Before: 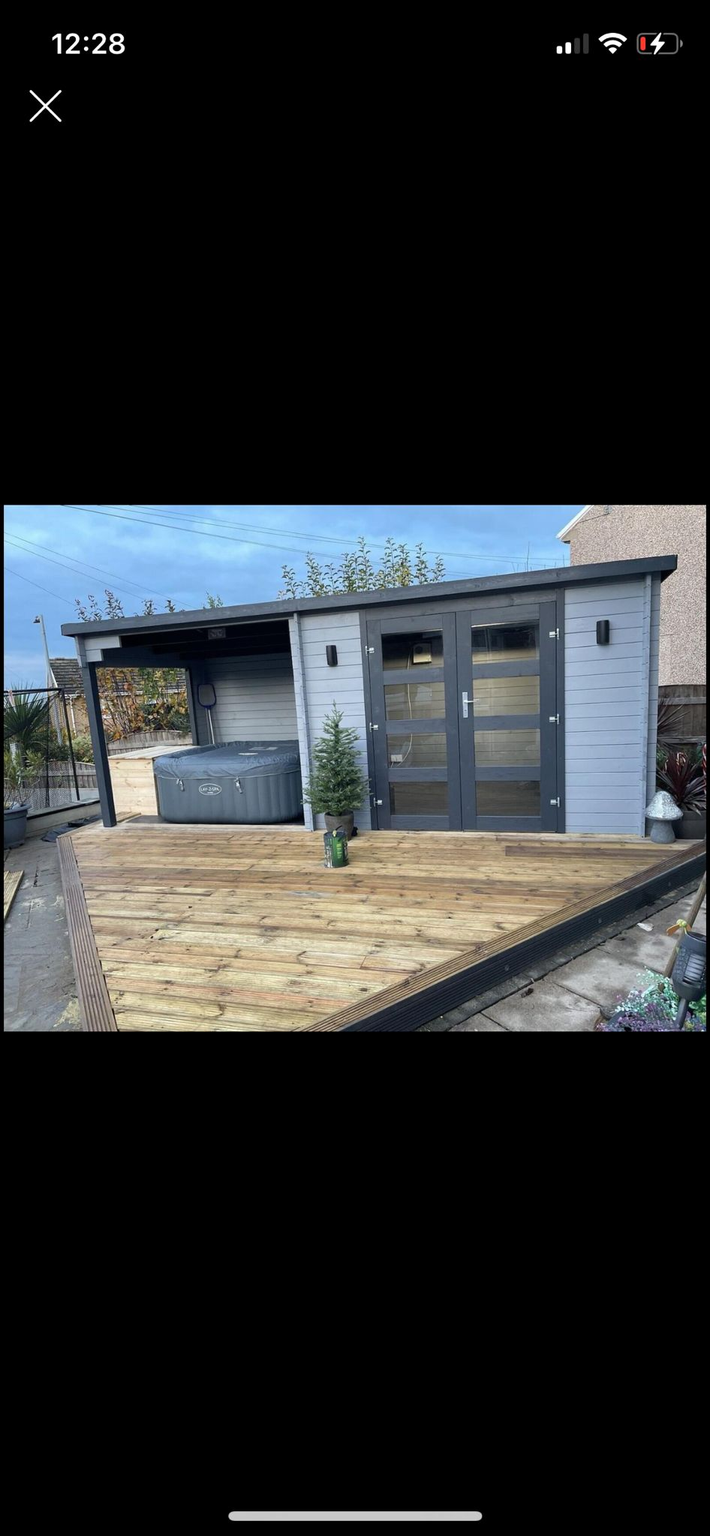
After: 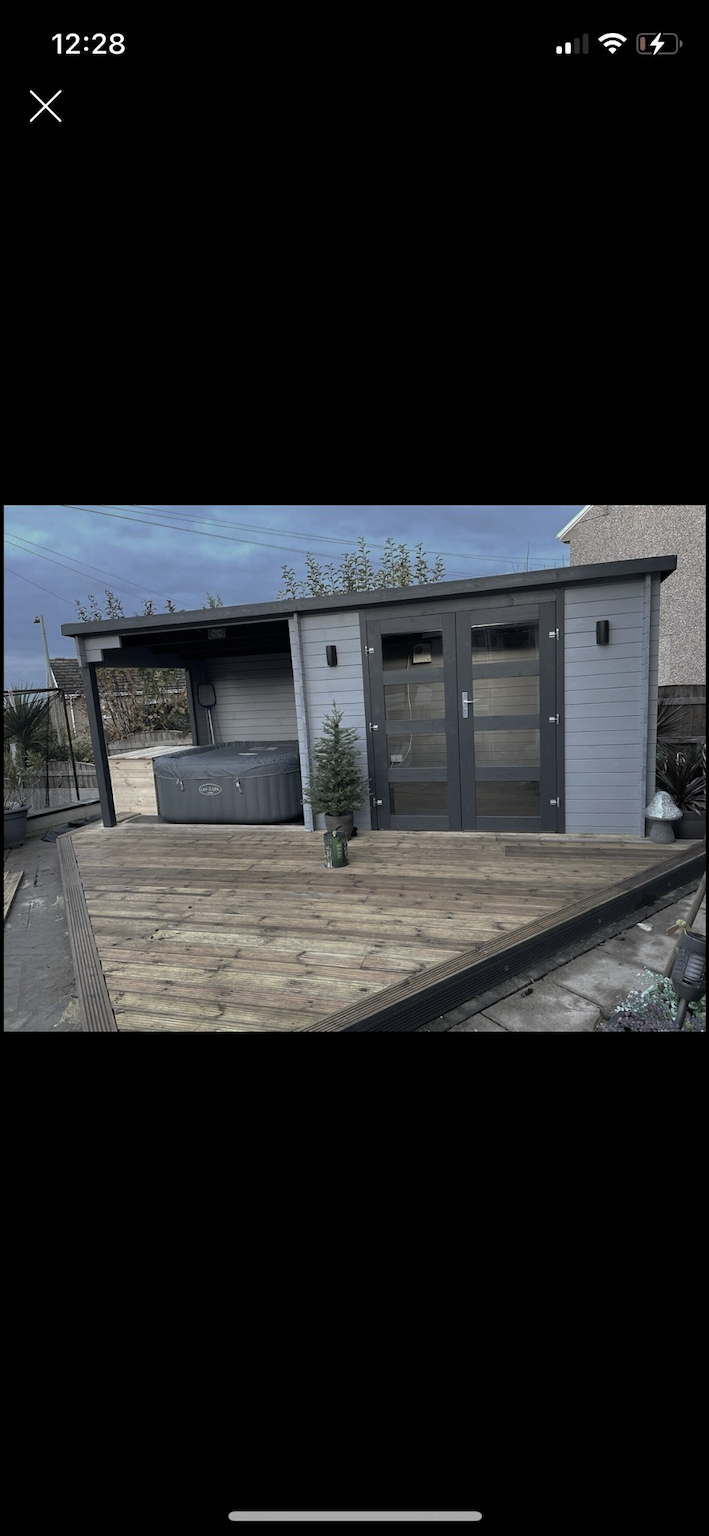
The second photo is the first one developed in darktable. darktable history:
color zones: curves: ch0 [(0, 0.487) (0.241, 0.395) (0.434, 0.373) (0.658, 0.412) (0.838, 0.487)]; ch1 [(0, 0) (0.053, 0.053) (0.211, 0.202) (0.579, 0.259) (0.781, 0.241)]
base curve: curves: ch0 [(0, 0) (0.595, 0.418) (1, 1)], preserve colors none
